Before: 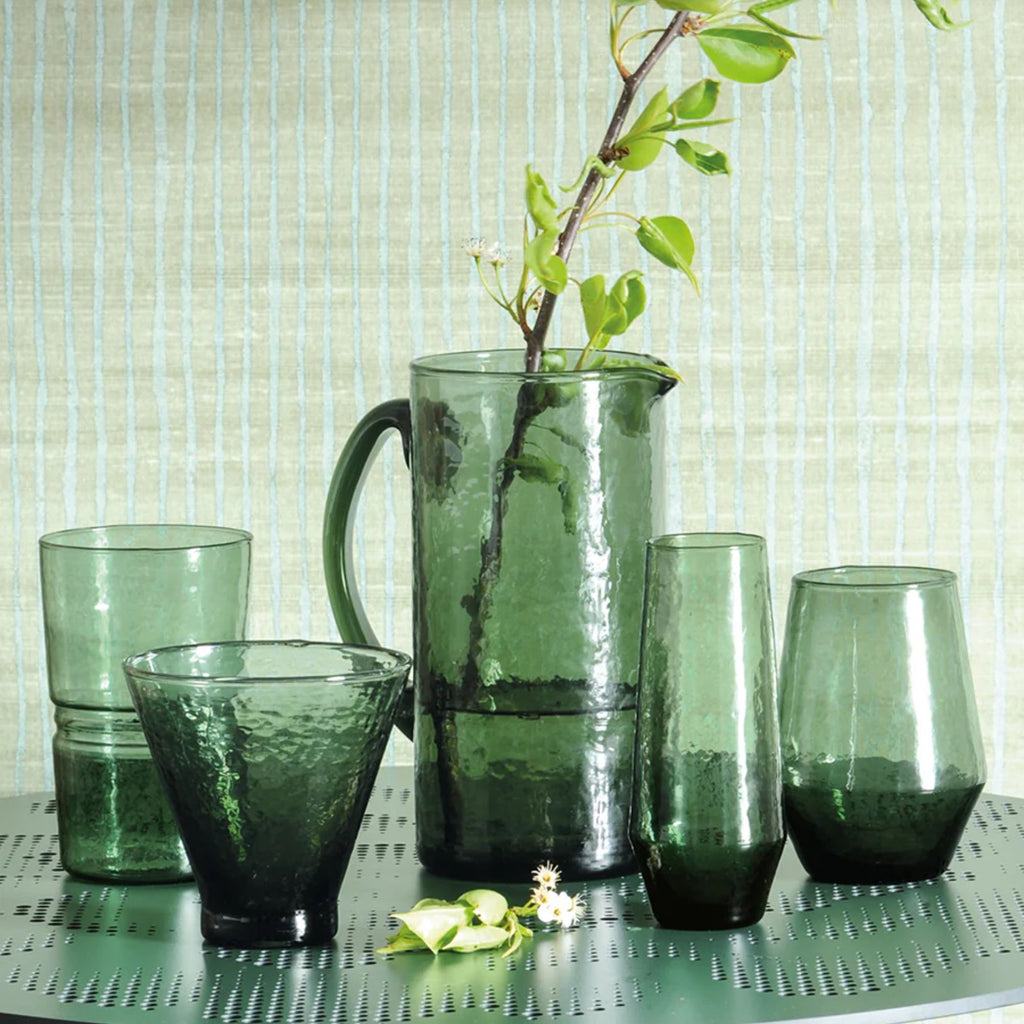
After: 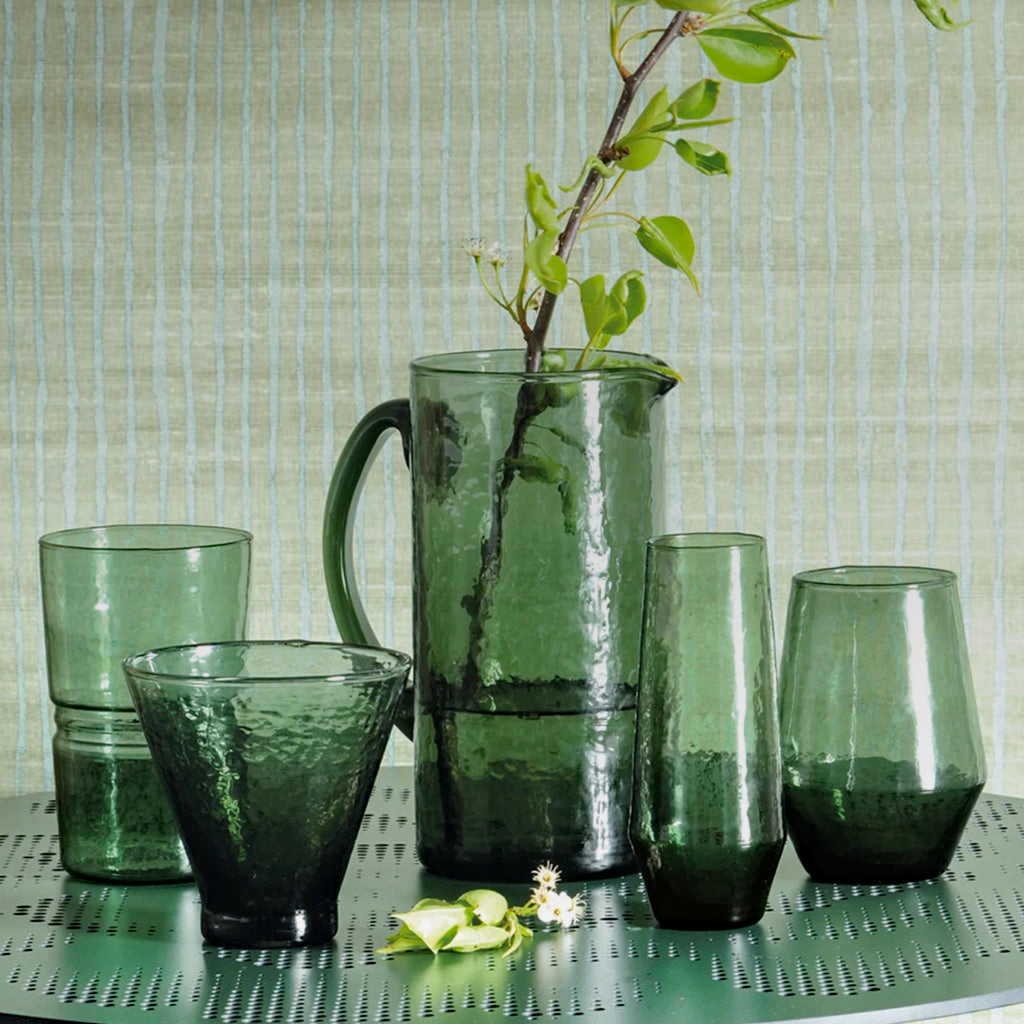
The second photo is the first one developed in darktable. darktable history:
haze removal: strength 0.29, distance 0.25, compatibility mode true, adaptive false
graduated density: rotation 5.63°, offset 76.9
